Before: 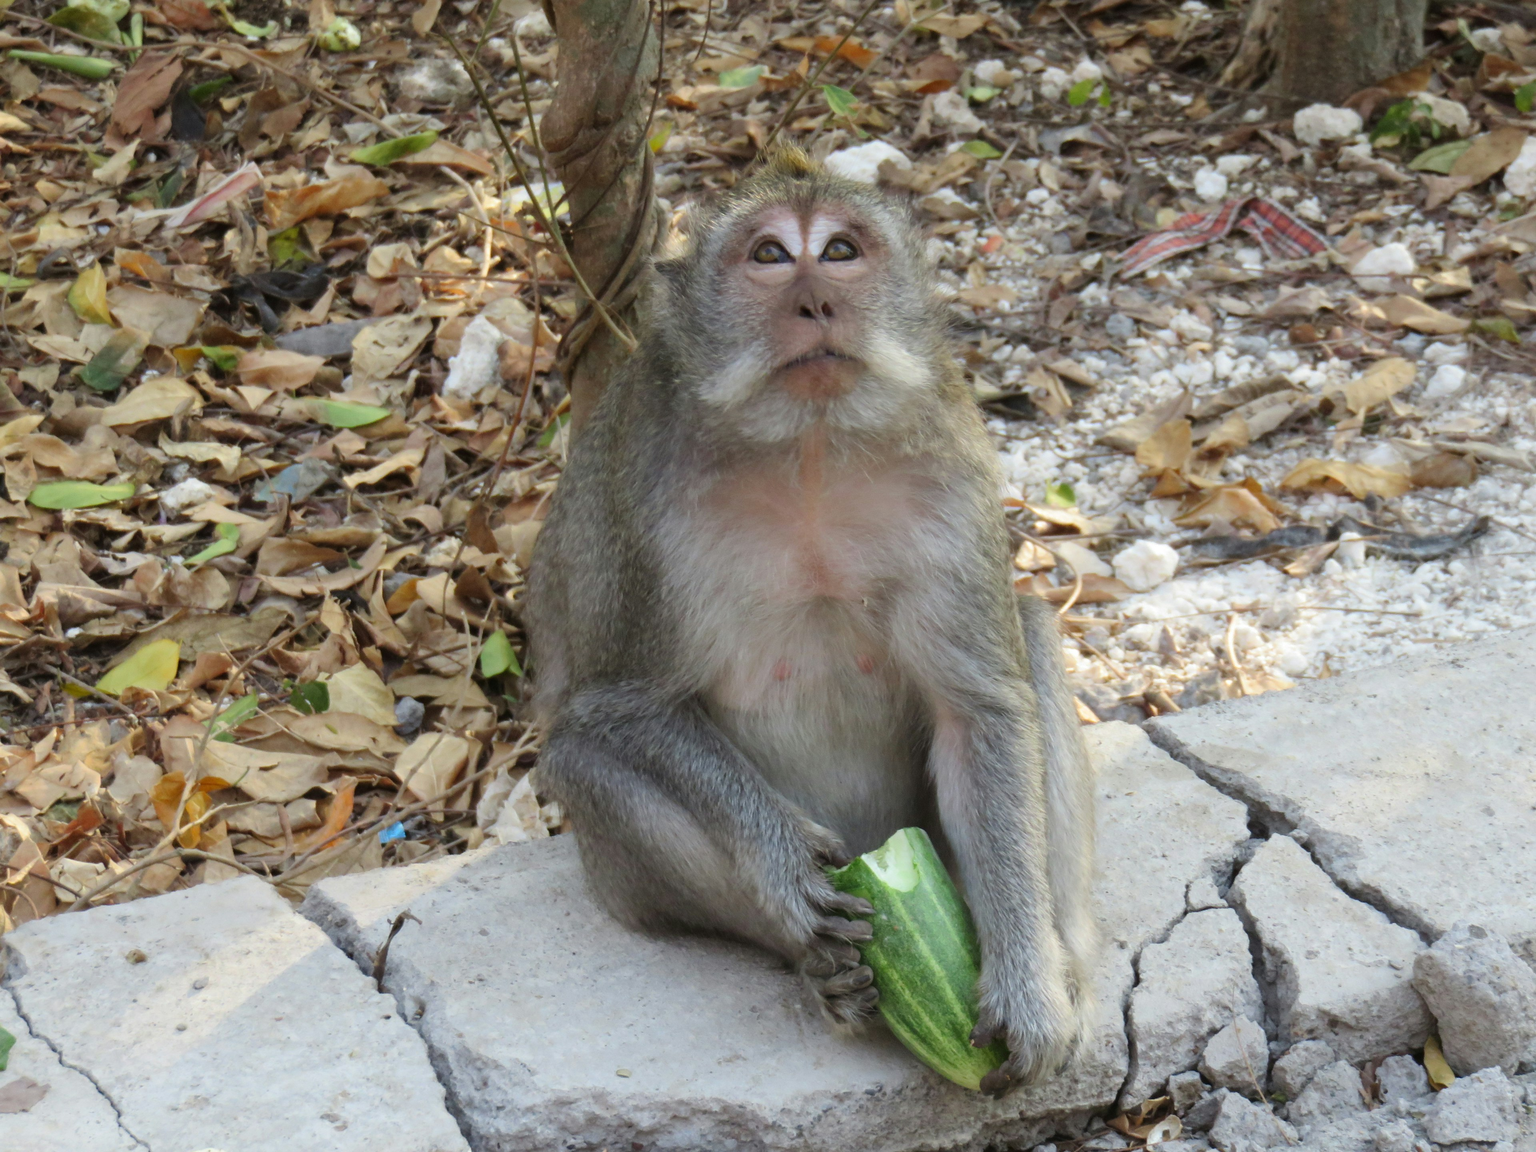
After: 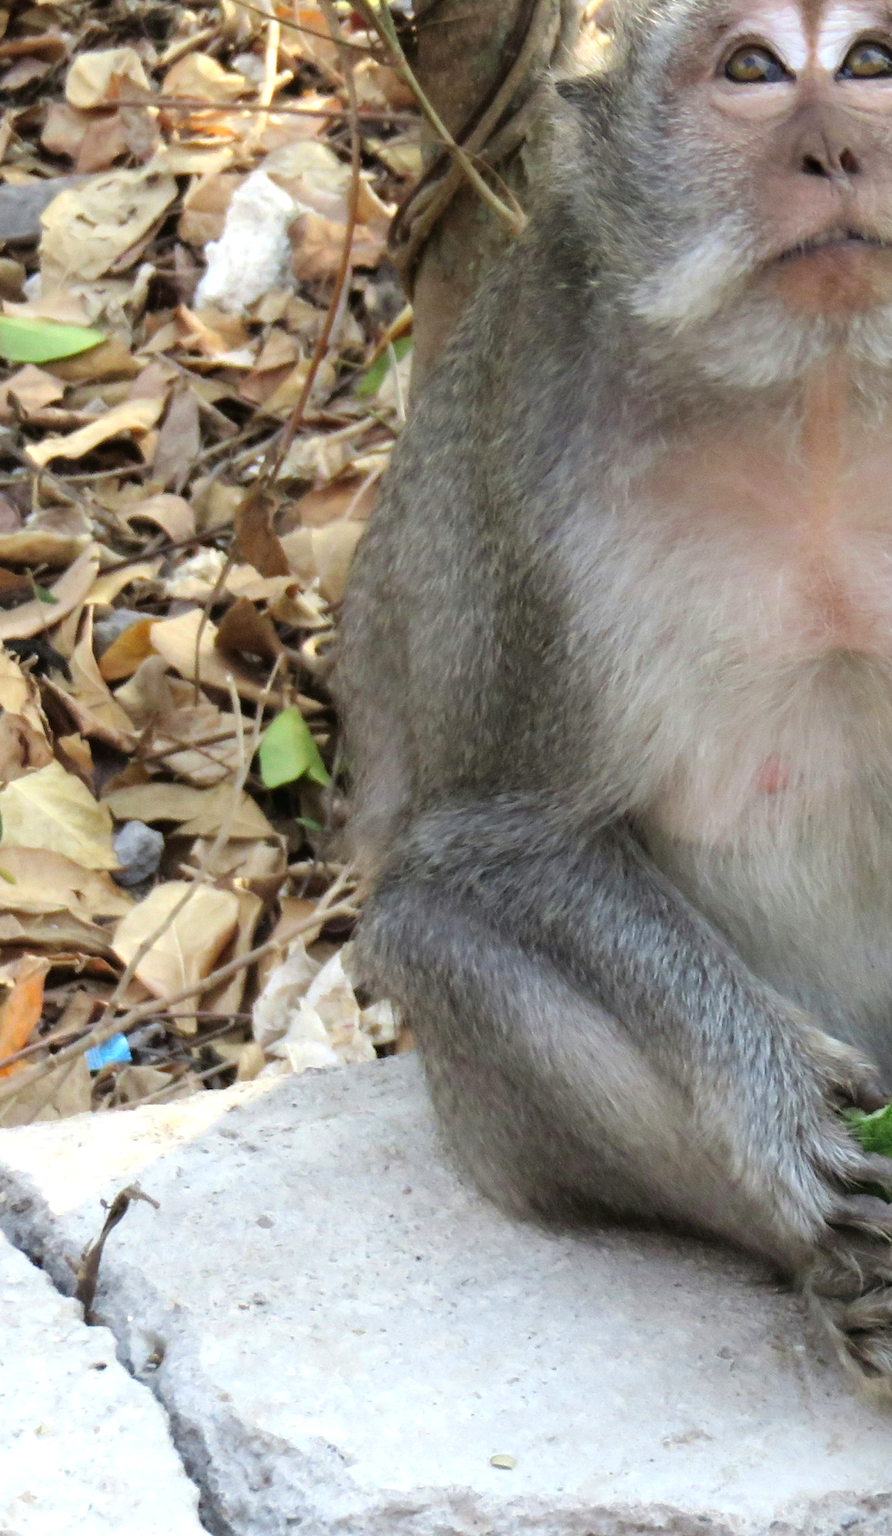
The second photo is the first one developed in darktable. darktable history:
crop and rotate: left 21.389%, top 18.671%, right 44.496%, bottom 3.004%
tone equalizer: -8 EV -0.784 EV, -7 EV -0.666 EV, -6 EV -0.638 EV, -5 EV -0.415 EV, -3 EV 0.385 EV, -2 EV 0.6 EV, -1 EV 0.675 EV, +0 EV 0.724 EV, mask exposure compensation -0.502 EV
